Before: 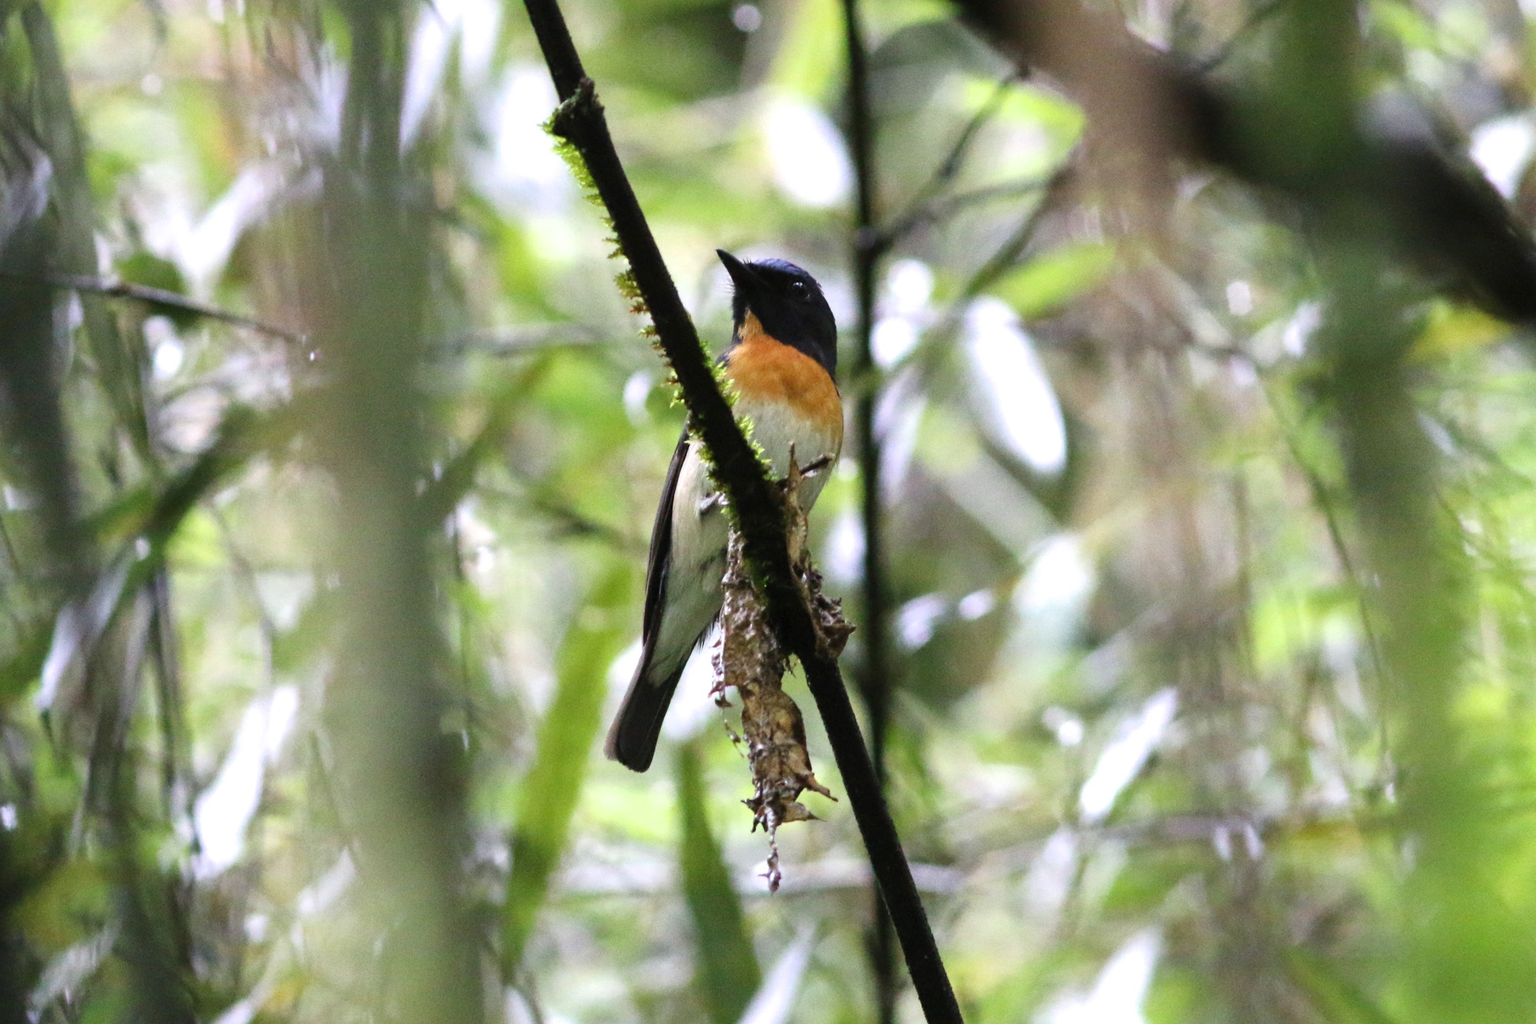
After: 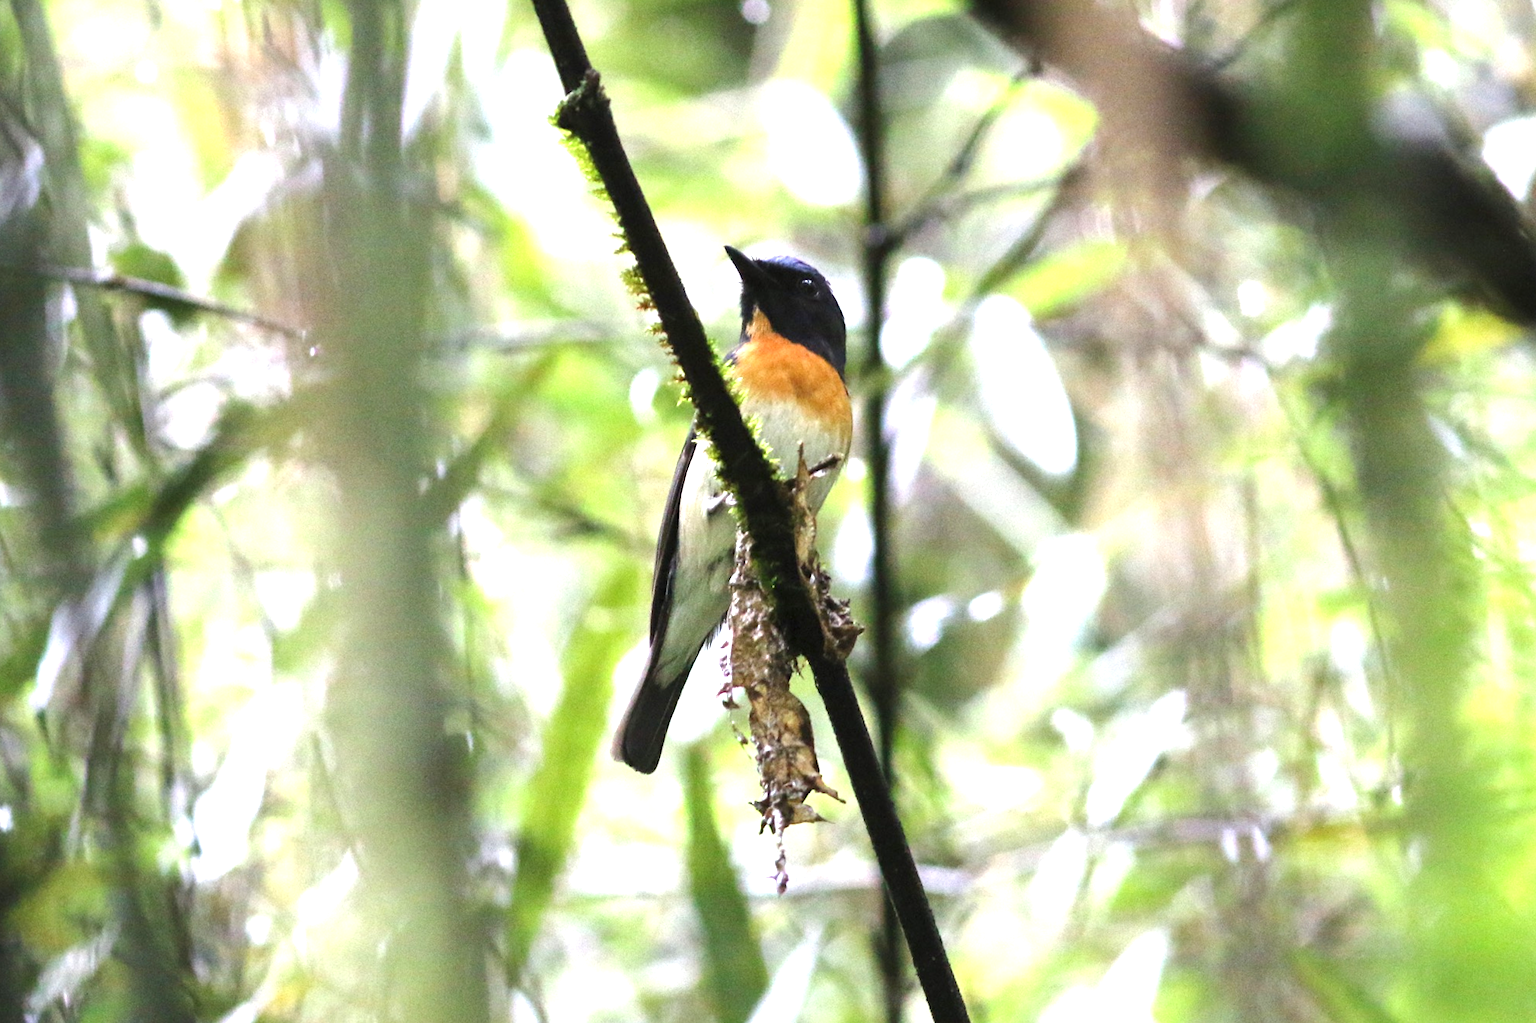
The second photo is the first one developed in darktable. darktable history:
exposure: black level correction 0, exposure 0.95 EV, compensate exposure bias true, compensate highlight preservation false
rotate and perspective: rotation 0.174°, lens shift (vertical) 0.013, lens shift (horizontal) 0.019, shear 0.001, automatic cropping original format, crop left 0.007, crop right 0.991, crop top 0.016, crop bottom 0.997
